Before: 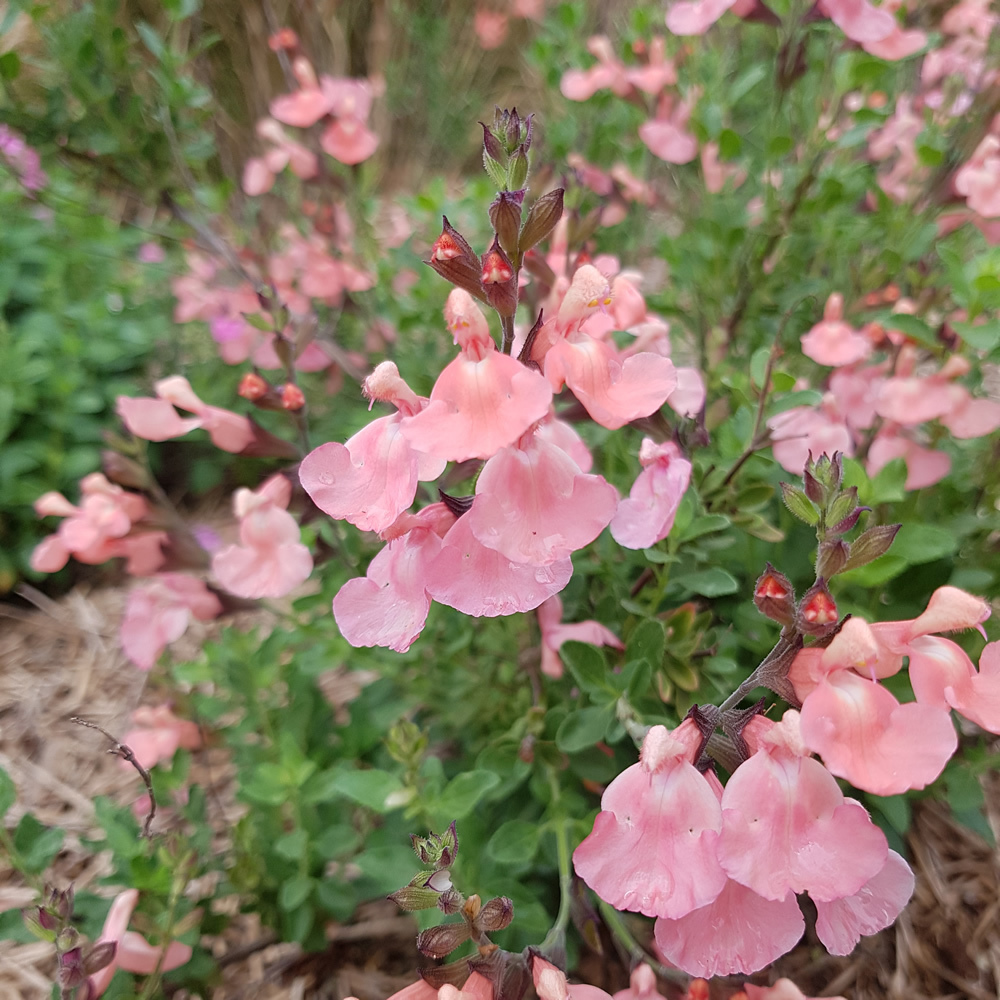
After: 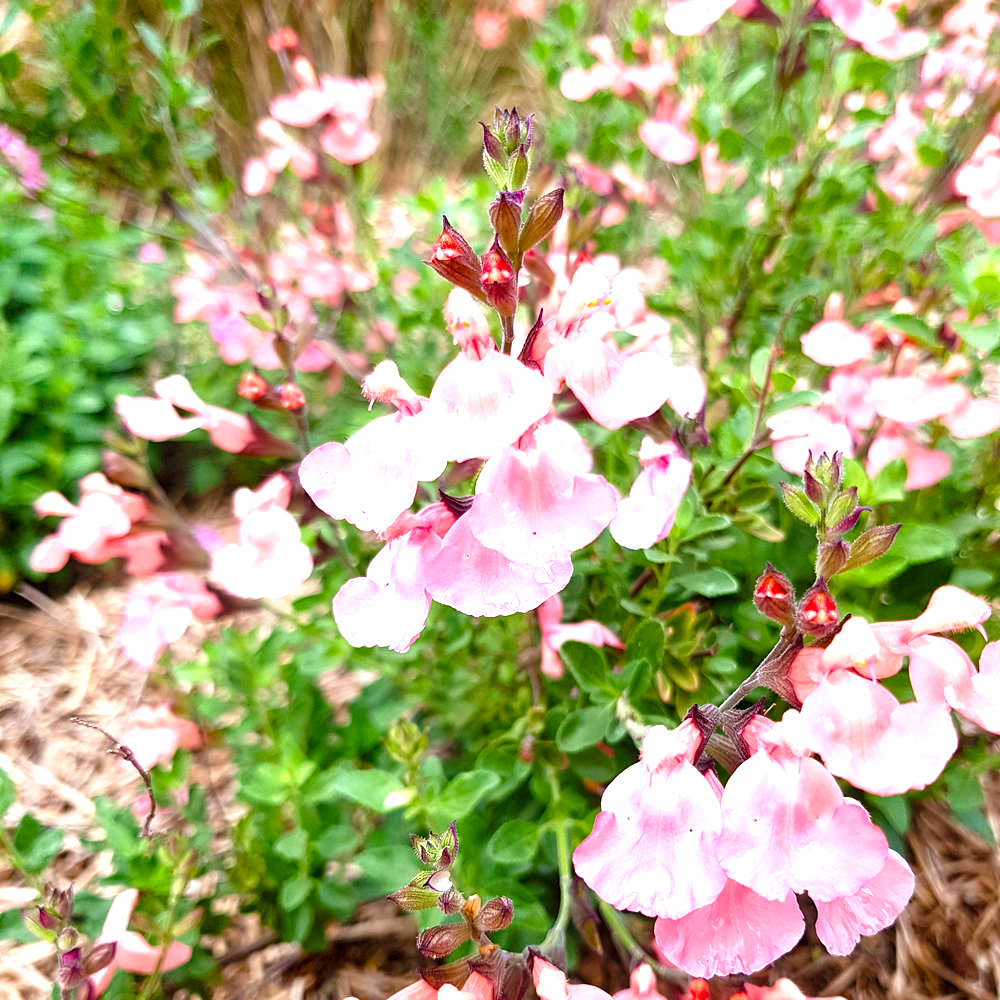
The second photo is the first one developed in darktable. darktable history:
color balance rgb: perceptual saturation grading › global saturation 20%, perceptual saturation grading › highlights -25%, perceptual saturation grading › shadows 50%
local contrast: highlights 100%, shadows 100%, detail 120%, midtone range 0.2
levels: levels [0.012, 0.367, 0.697]
